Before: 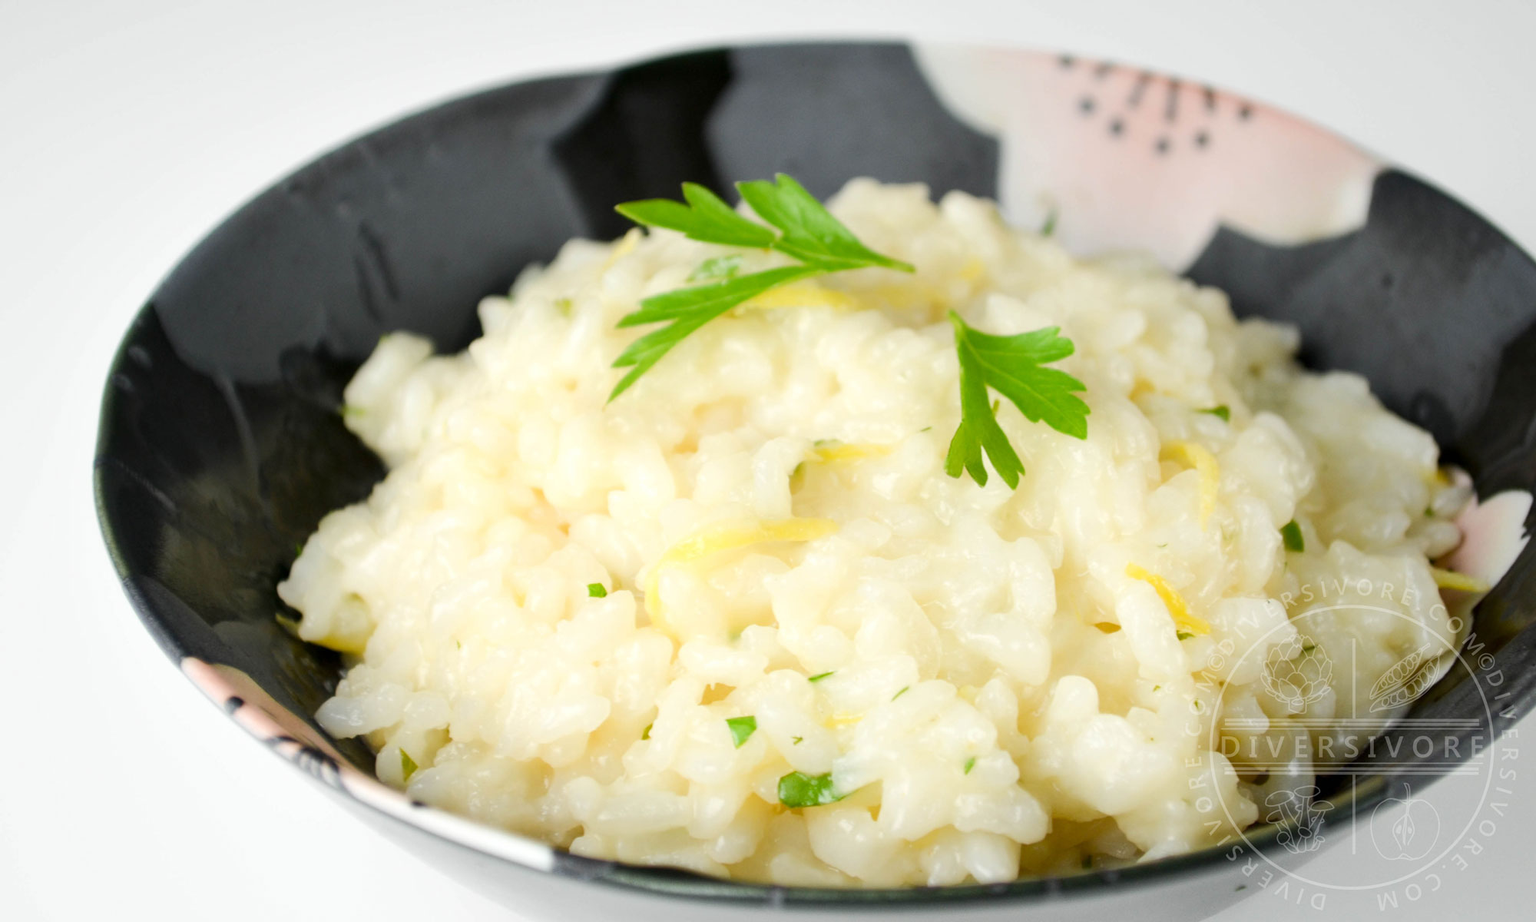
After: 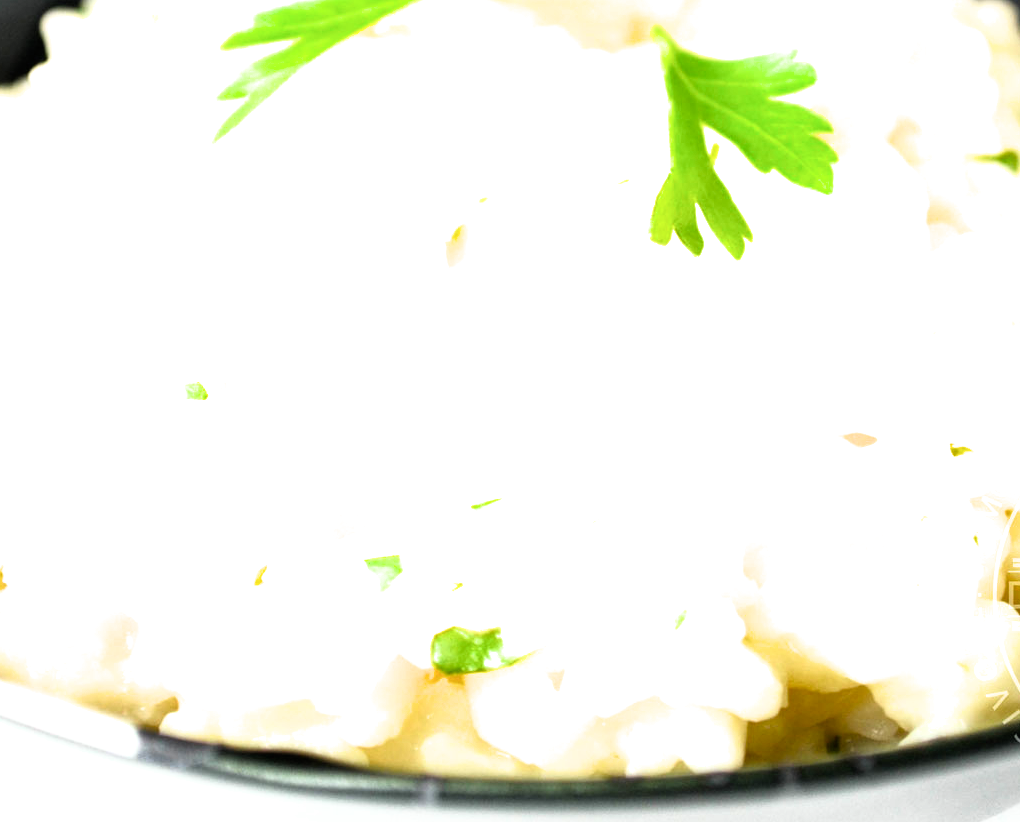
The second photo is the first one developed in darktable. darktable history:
contrast brightness saturation: contrast 0.042, saturation 0.159
crop and rotate: left 29.117%, top 31.449%, right 19.858%
filmic rgb: black relative exposure -8.18 EV, white relative exposure 2.2 EV, target white luminance 99.931%, hardness 7.06, latitude 75.25%, contrast 1.32, highlights saturation mix -2.61%, shadows ↔ highlights balance 30.58%, iterations of high-quality reconstruction 0
exposure: exposure 0.695 EV, compensate exposure bias true, compensate highlight preservation false
